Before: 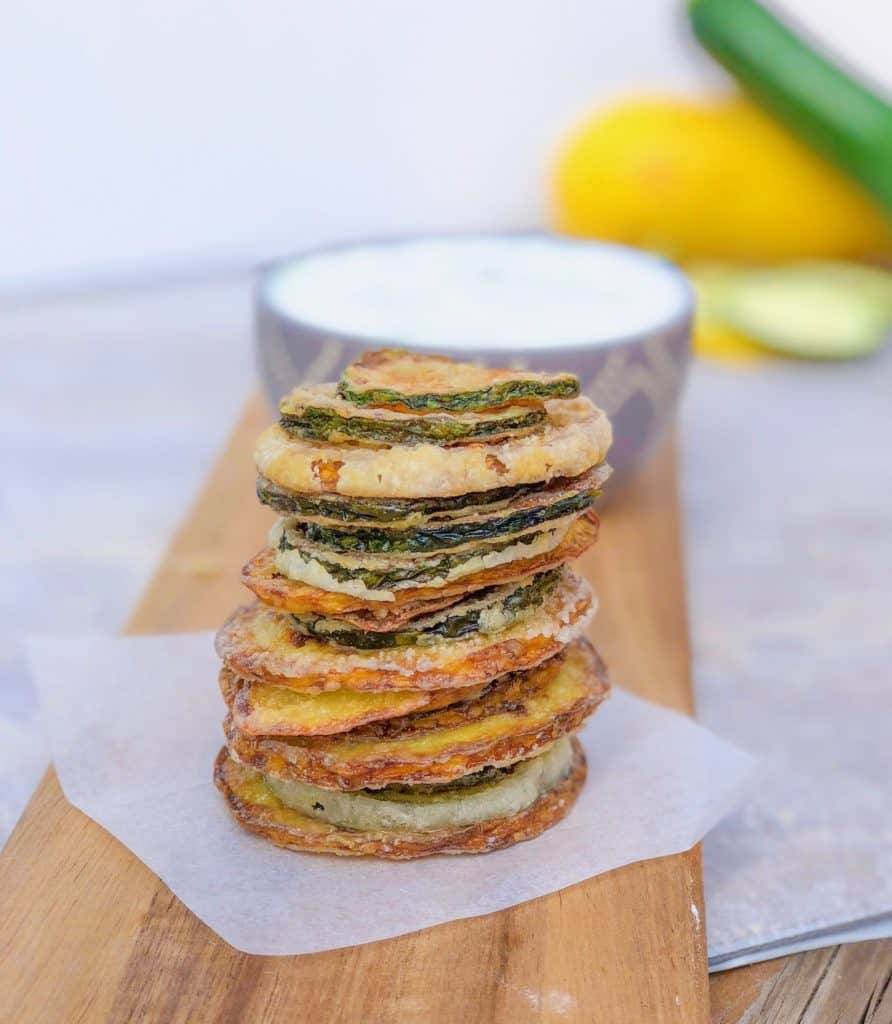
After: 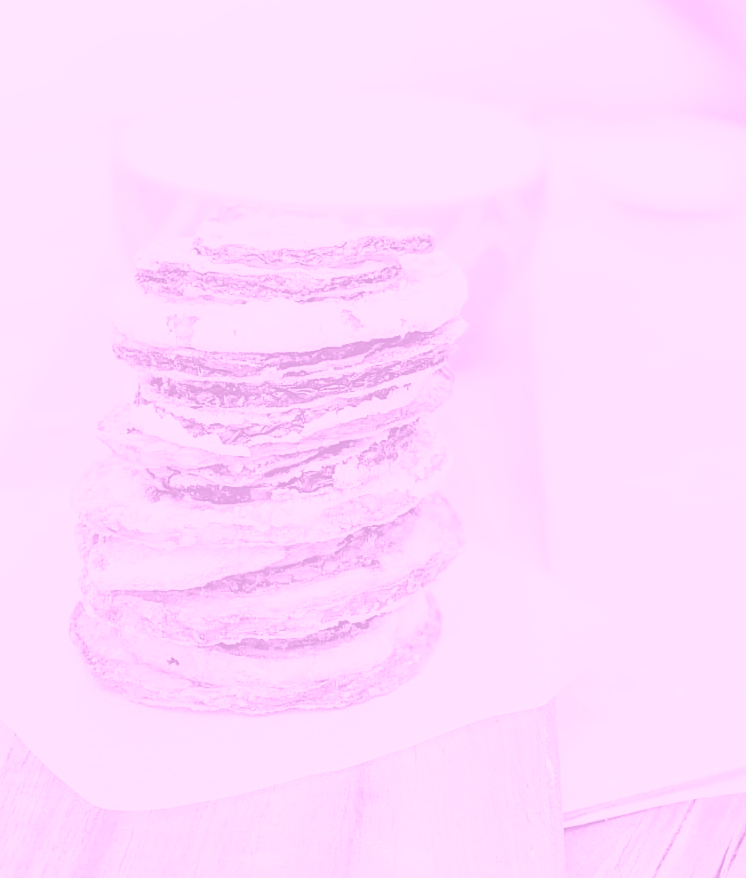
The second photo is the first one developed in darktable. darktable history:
contrast brightness saturation: contrast 0.21, brightness -0.11, saturation 0.21
sharpen: on, module defaults
local contrast: highlights 68%, shadows 68%, detail 82%, midtone range 0.325
colorize: hue 331.2°, saturation 75%, source mix 30.28%, lightness 70.52%, version 1
white balance: red 1.05, blue 1.072
base curve: curves: ch0 [(0, 0) (0.005, 0.002) (0.15, 0.3) (0.4, 0.7) (0.75, 0.95) (1, 1)], preserve colors none
crop: left 16.315%, top 14.246%
exposure: black level correction -0.03, compensate highlight preservation false
